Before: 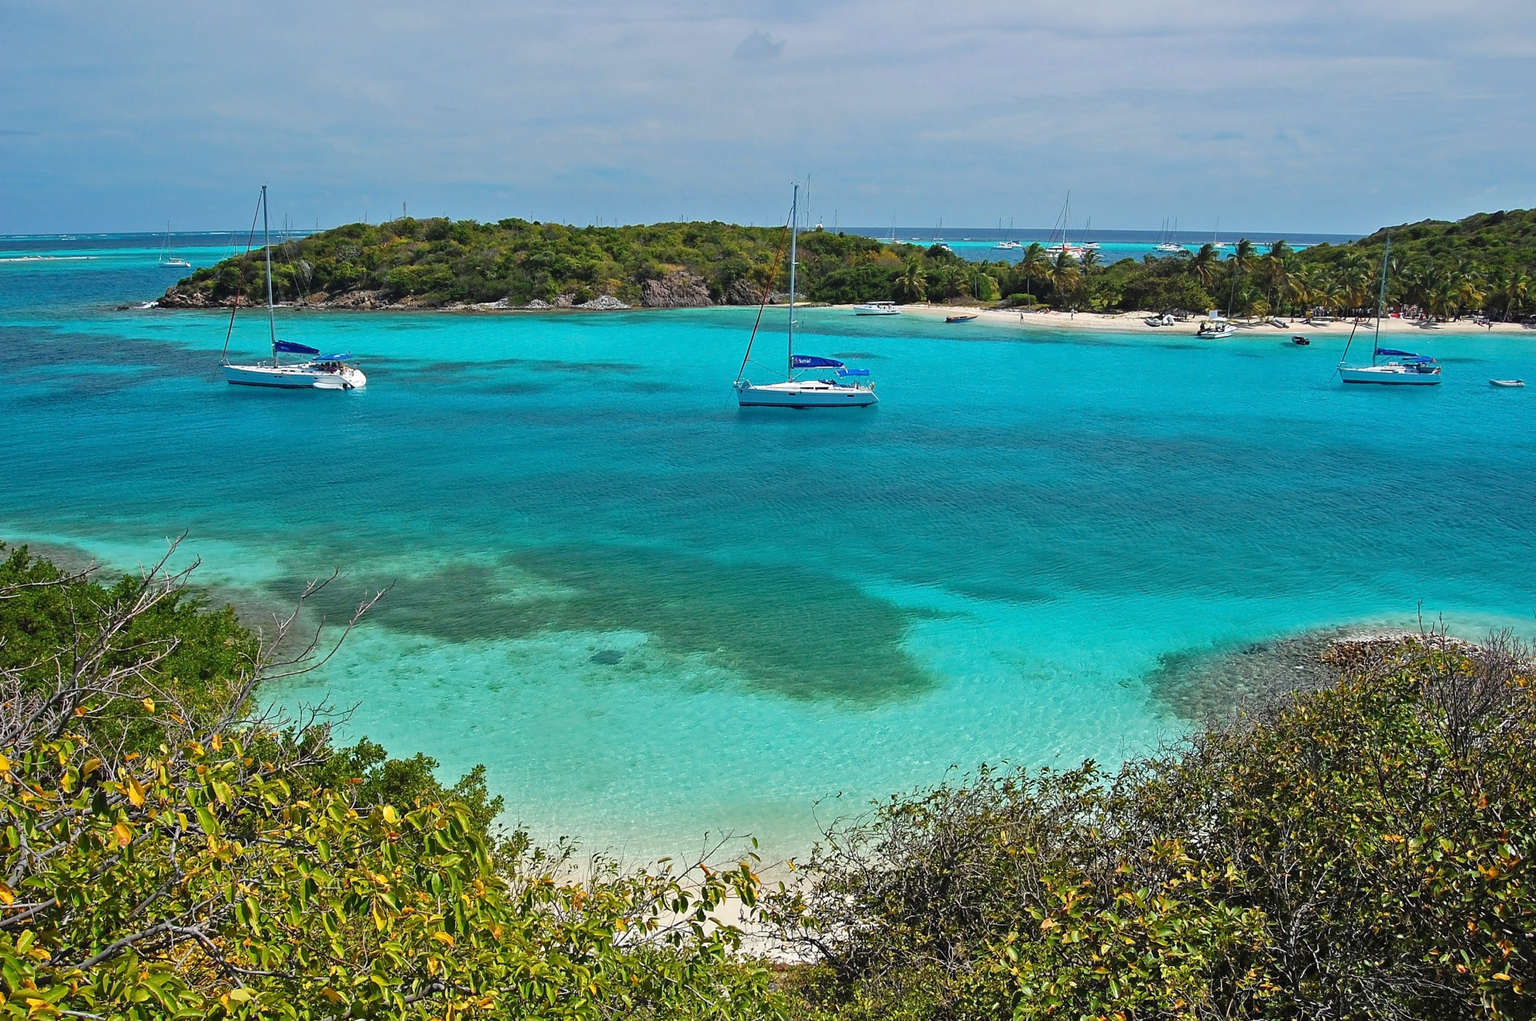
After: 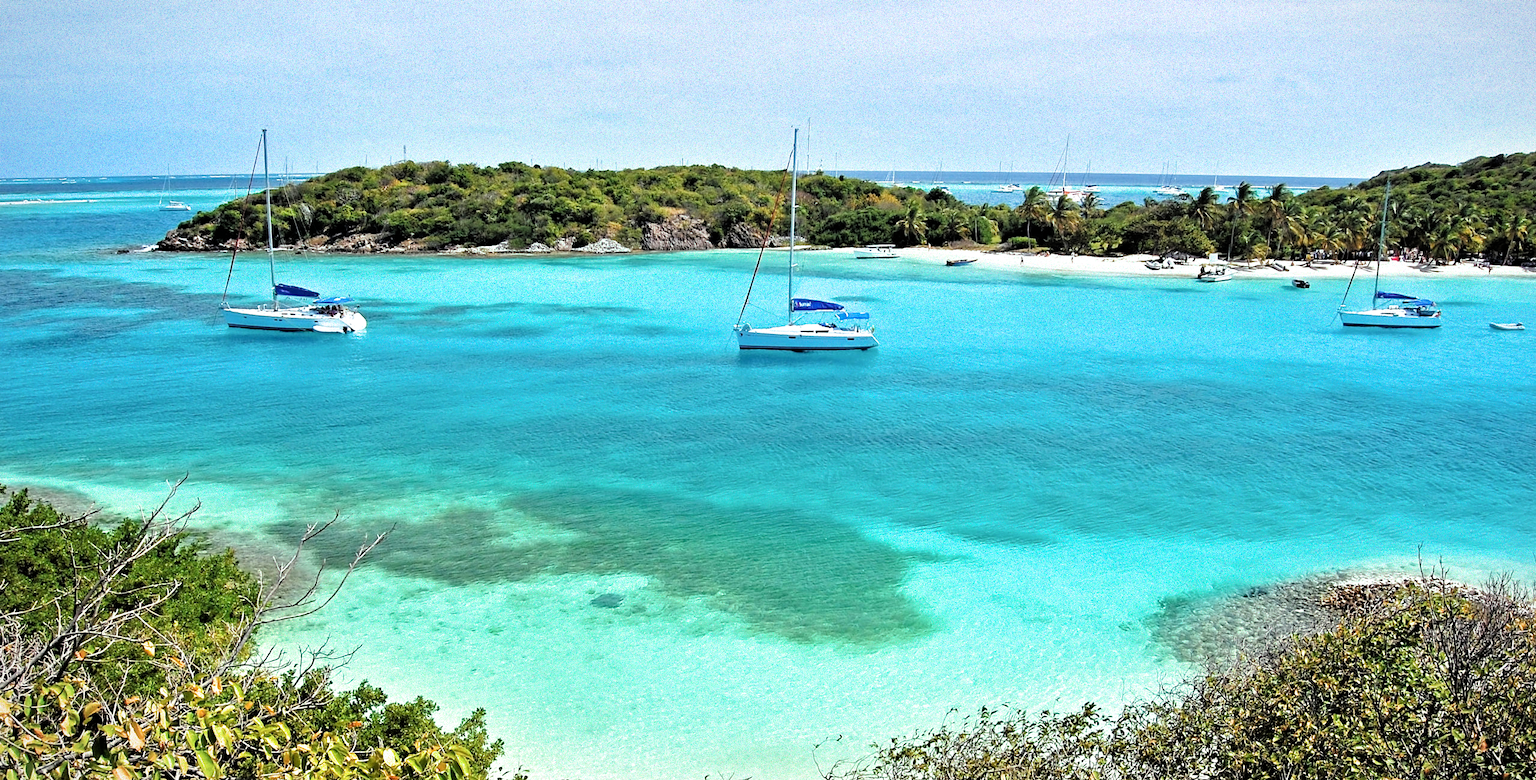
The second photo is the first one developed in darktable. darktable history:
crop: top 5.601%, bottom 17.987%
exposure: exposure 0.944 EV, compensate exposure bias true, compensate highlight preservation false
contrast equalizer: y [[0.5 ×4, 0.525, 0.667], [0.5 ×6], [0.5 ×6], [0 ×4, 0.042, 0], [0, 0, 0.004, 0.1, 0.191, 0.131]], mix -0.301
filmic rgb: black relative exposure -3.73 EV, white relative exposure 2.77 EV, threshold -0.316 EV, transition 3.19 EV, structure ↔ texture 99.38%, dynamic range scaling -5.16%, hardness 3.05, enable highlight reconstruction true
vignetting: fall-off start 97.59%, fall-off radius 101.3%, width/height ratio 1.362
